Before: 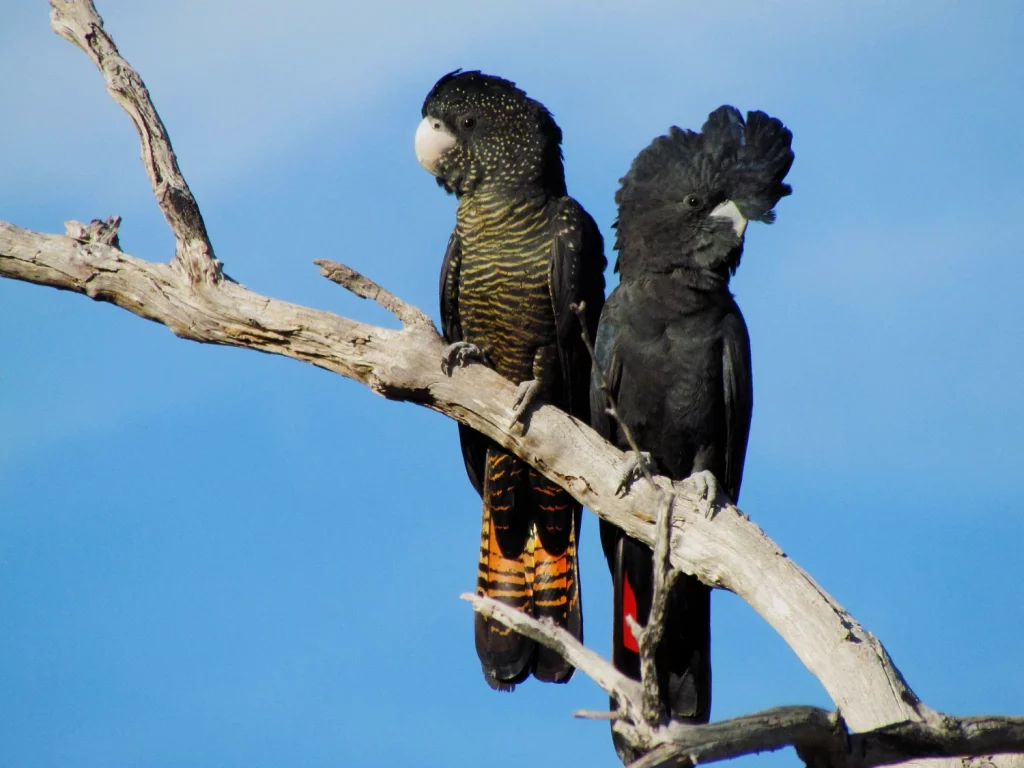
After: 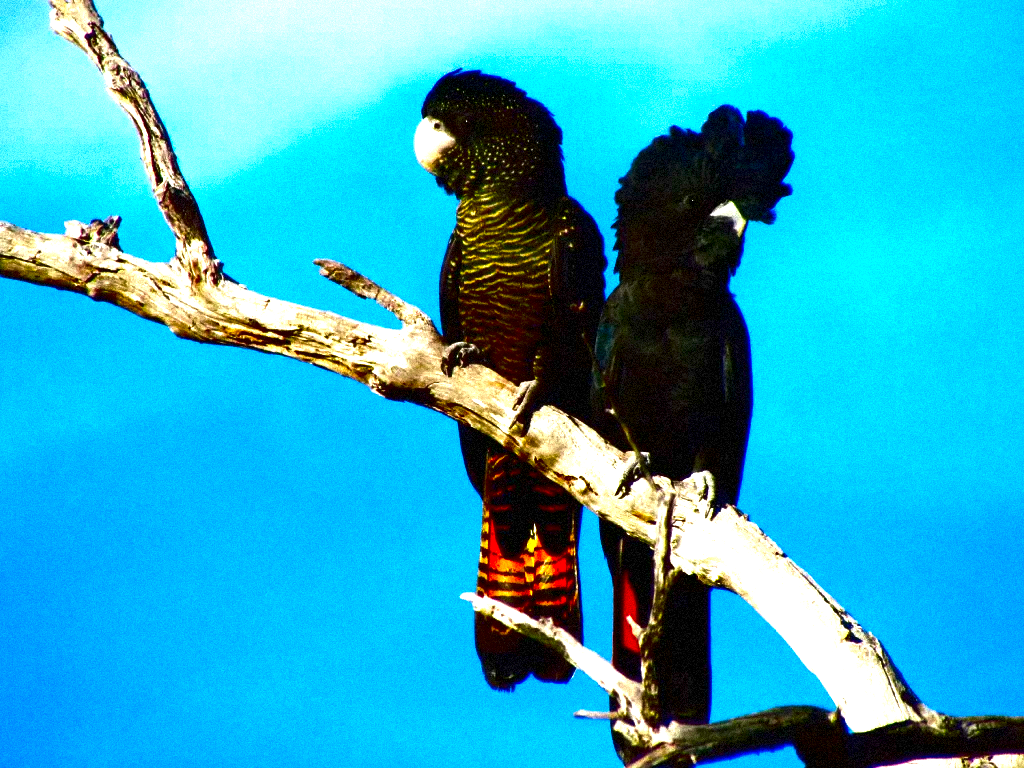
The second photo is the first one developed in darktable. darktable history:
grain: strength 35%, mid-tones bias 0%
contrast brightness saturation: brightness -1, saturation 1
exposure: black level correction 0, exposure 1.125 EV, compensate exposure bias true, compensate highlight preservation false
color balance rgb: perceptual saturation grading › global saturation 10%, global vibrance 10%
